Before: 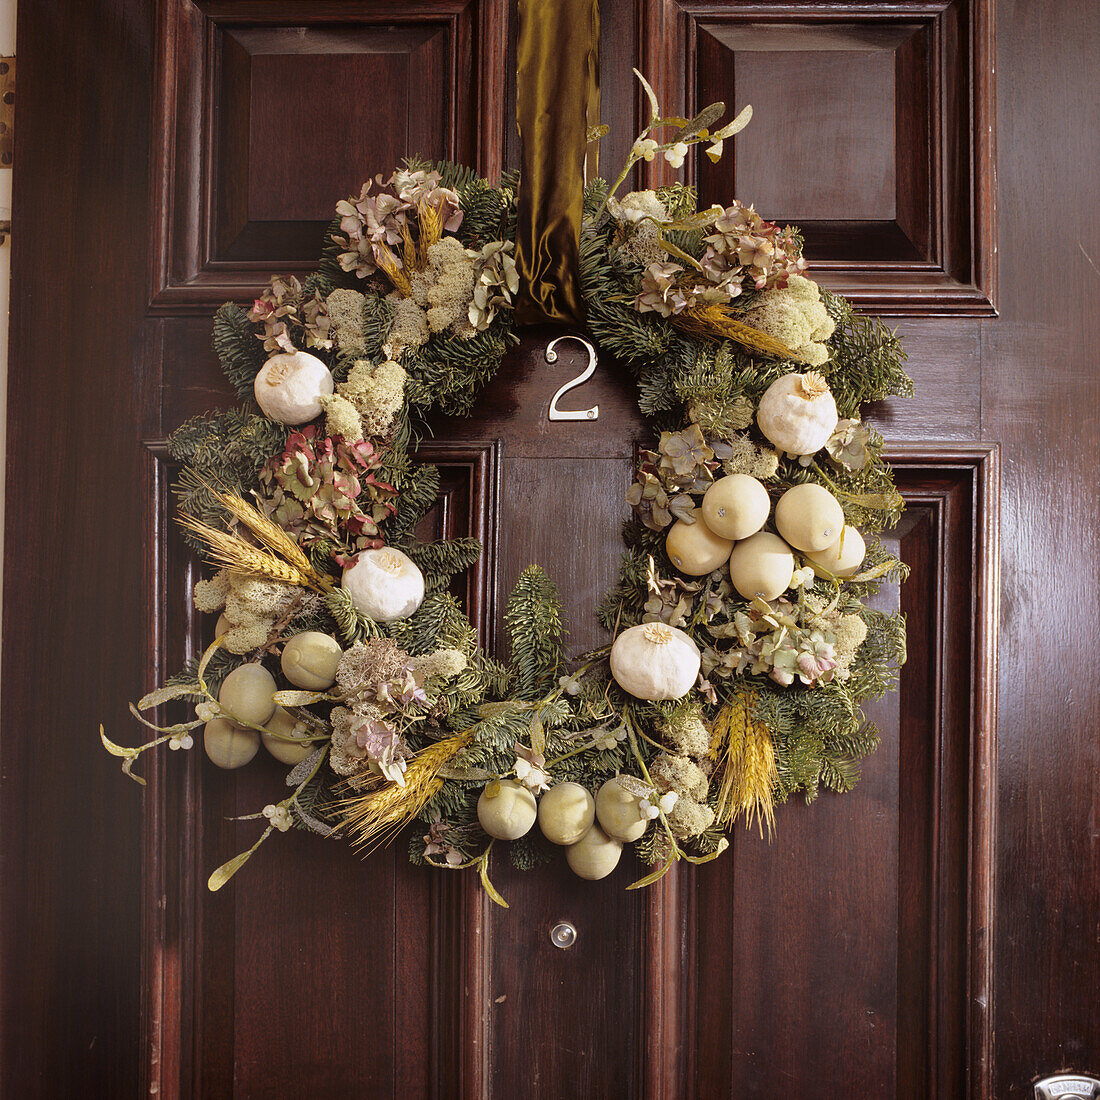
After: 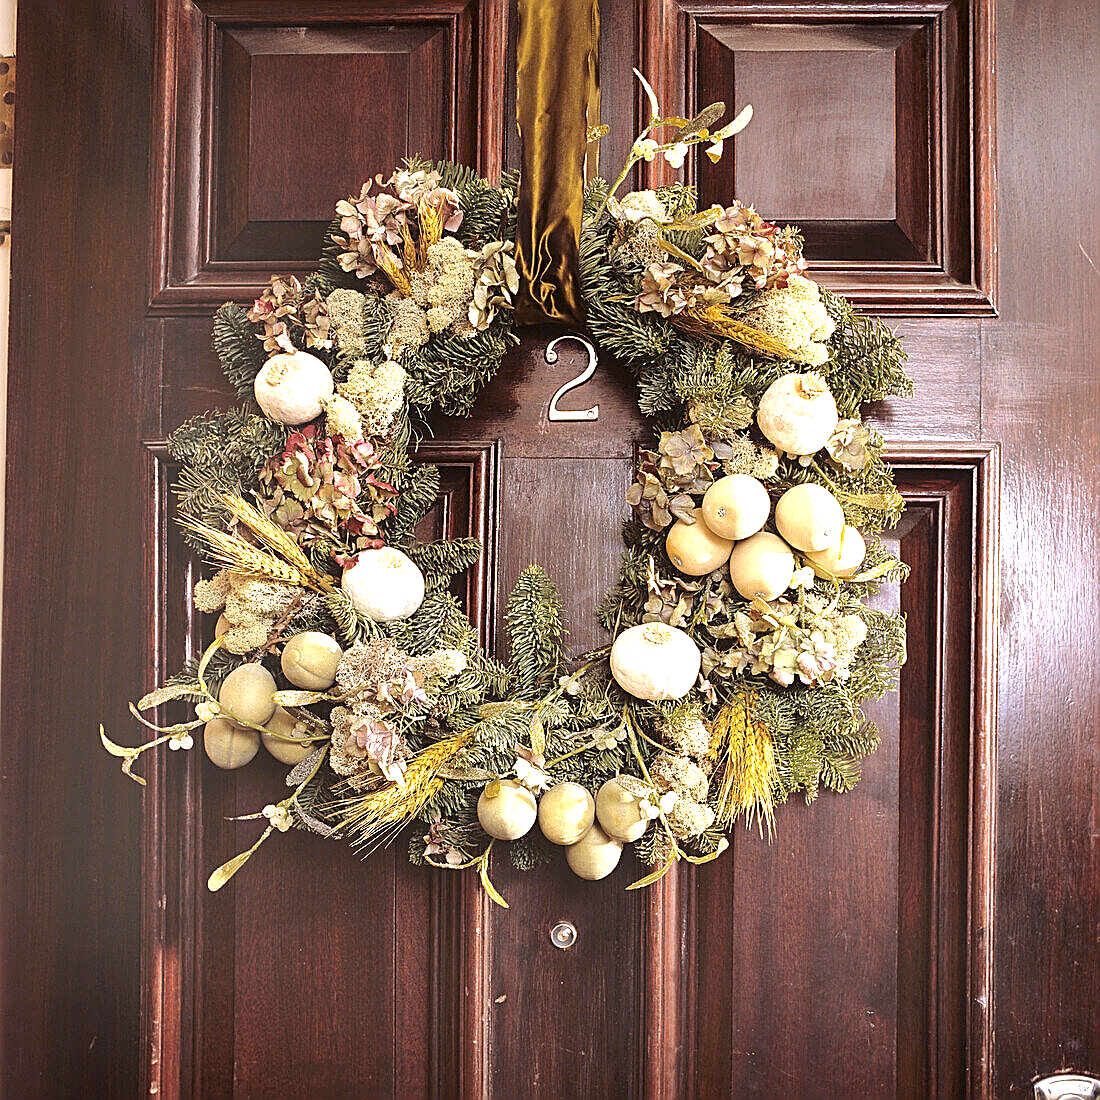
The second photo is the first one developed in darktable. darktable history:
sharpen: amount 0.739
exposure: black level correction 0, exposure 1.2 EV, compensate exposure bias true, compensate highlight preservation false
